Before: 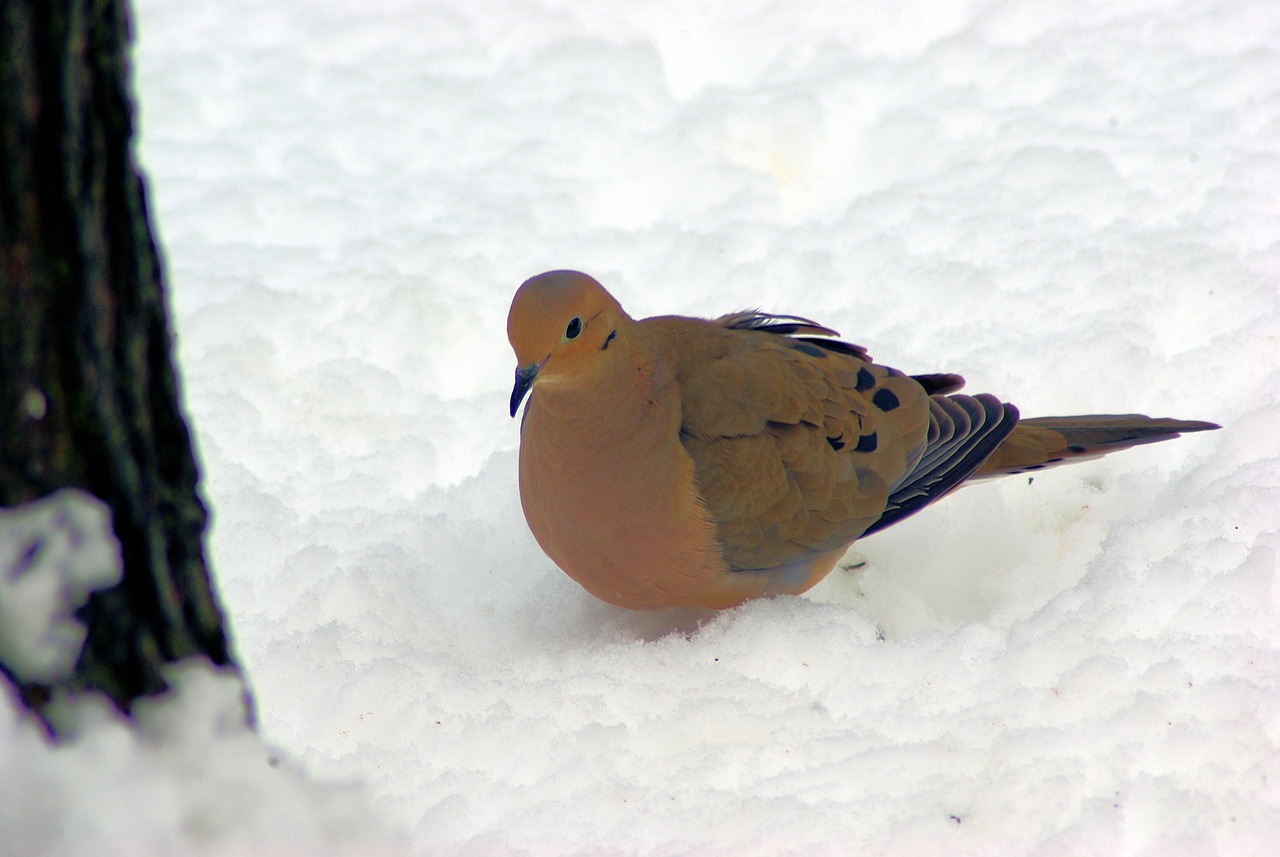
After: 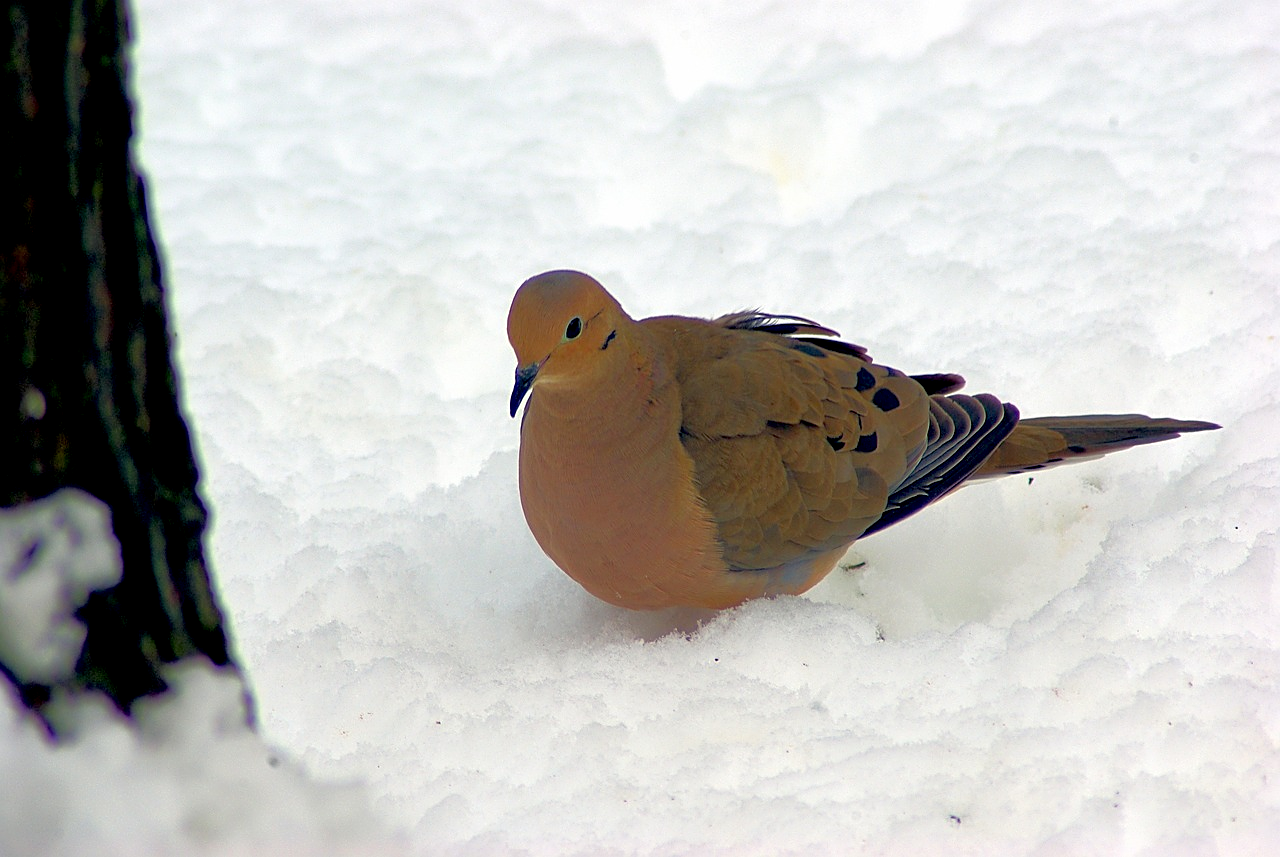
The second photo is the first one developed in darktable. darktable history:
exposure: black level correction 0.01, compensate exposure bias true, compensate highlight preservation false
sharpen: on, module defaults
